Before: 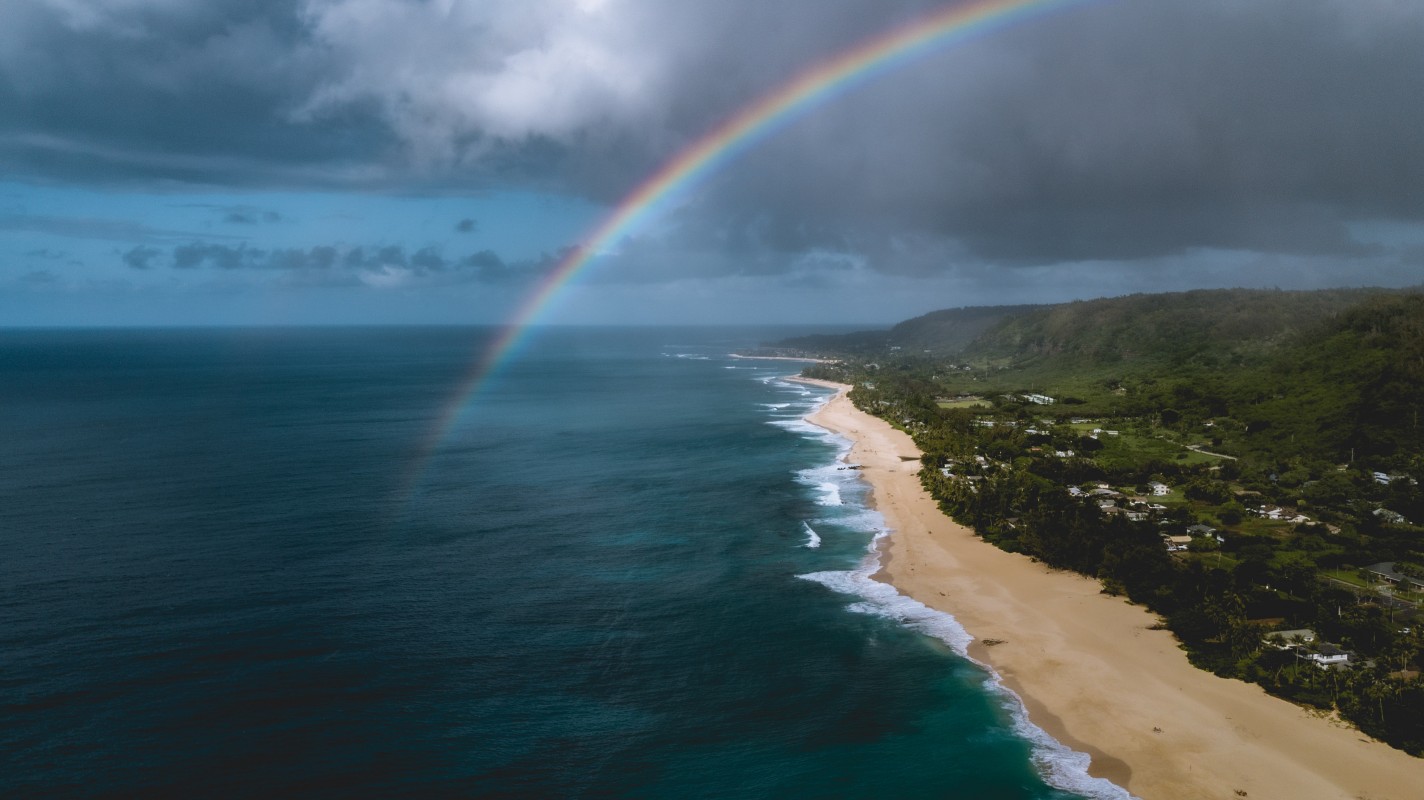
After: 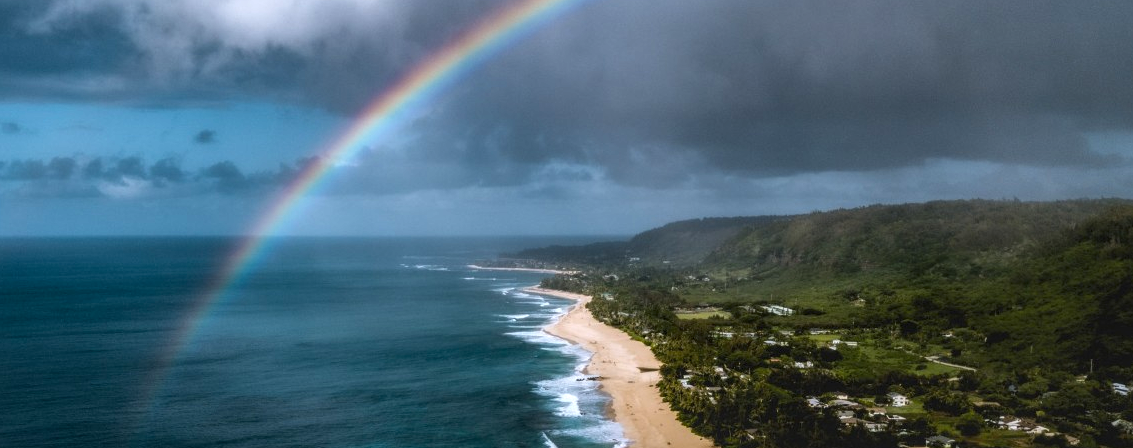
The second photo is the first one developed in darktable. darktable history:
crop: left 18.385%, top 11.127%, right 2.001%, bottom 32.797%
color balance rgb: perceptual saturation grading › global saturation 19.309%, contrast 4.848%
local contrast: highlights 61%, detail 143%, midtone range 0.433
